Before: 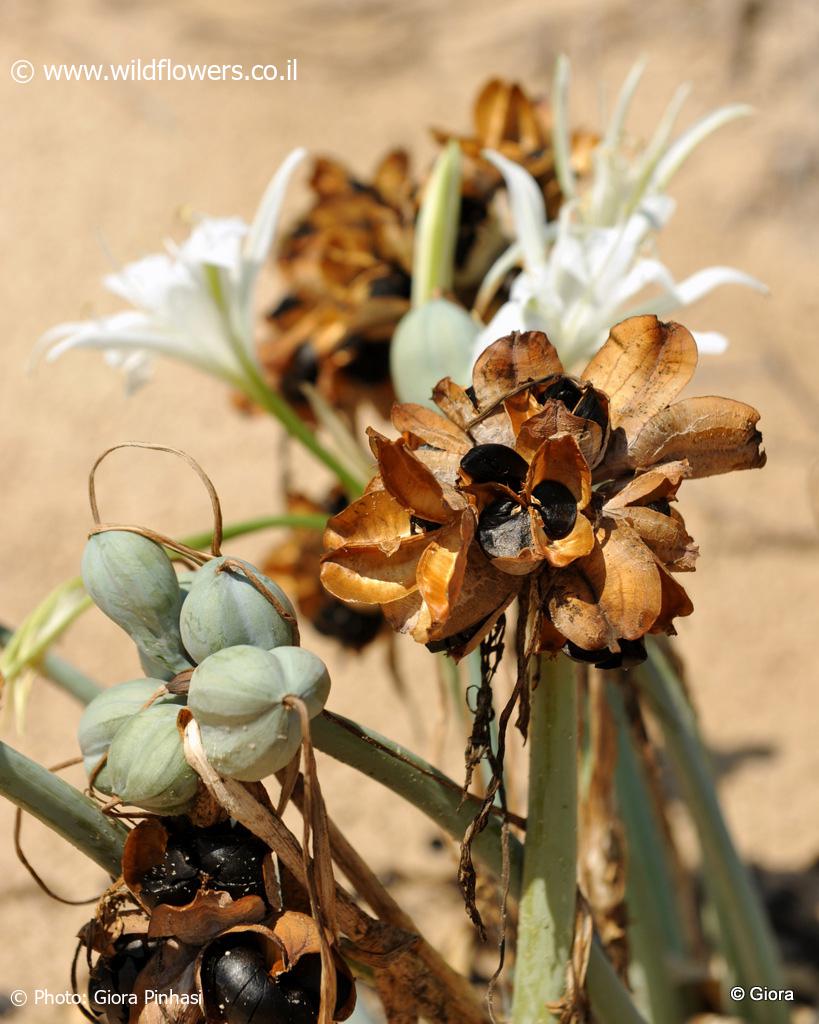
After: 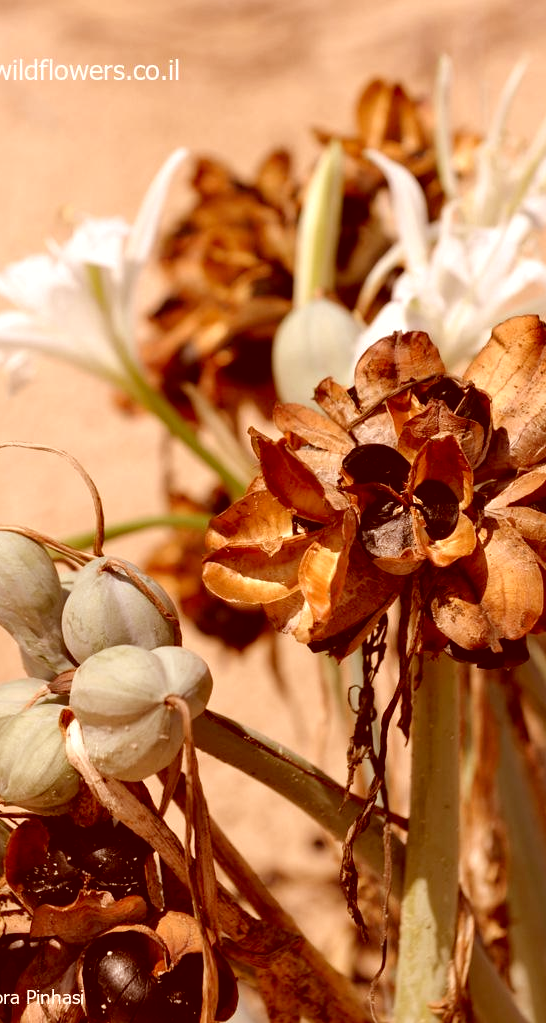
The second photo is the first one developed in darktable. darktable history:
exposure: exposure 0.135 EV, compensate highlight preservation false
color correction: highlights a* 9.4, highlights b* 8.79, shadows a* 39.41, shadows b* 39.74, saturation 0.802
crop and rotate: left 14.433%, right 18.87%
levels: mode automatic, levels [0.062, 0.494, 0.925]
